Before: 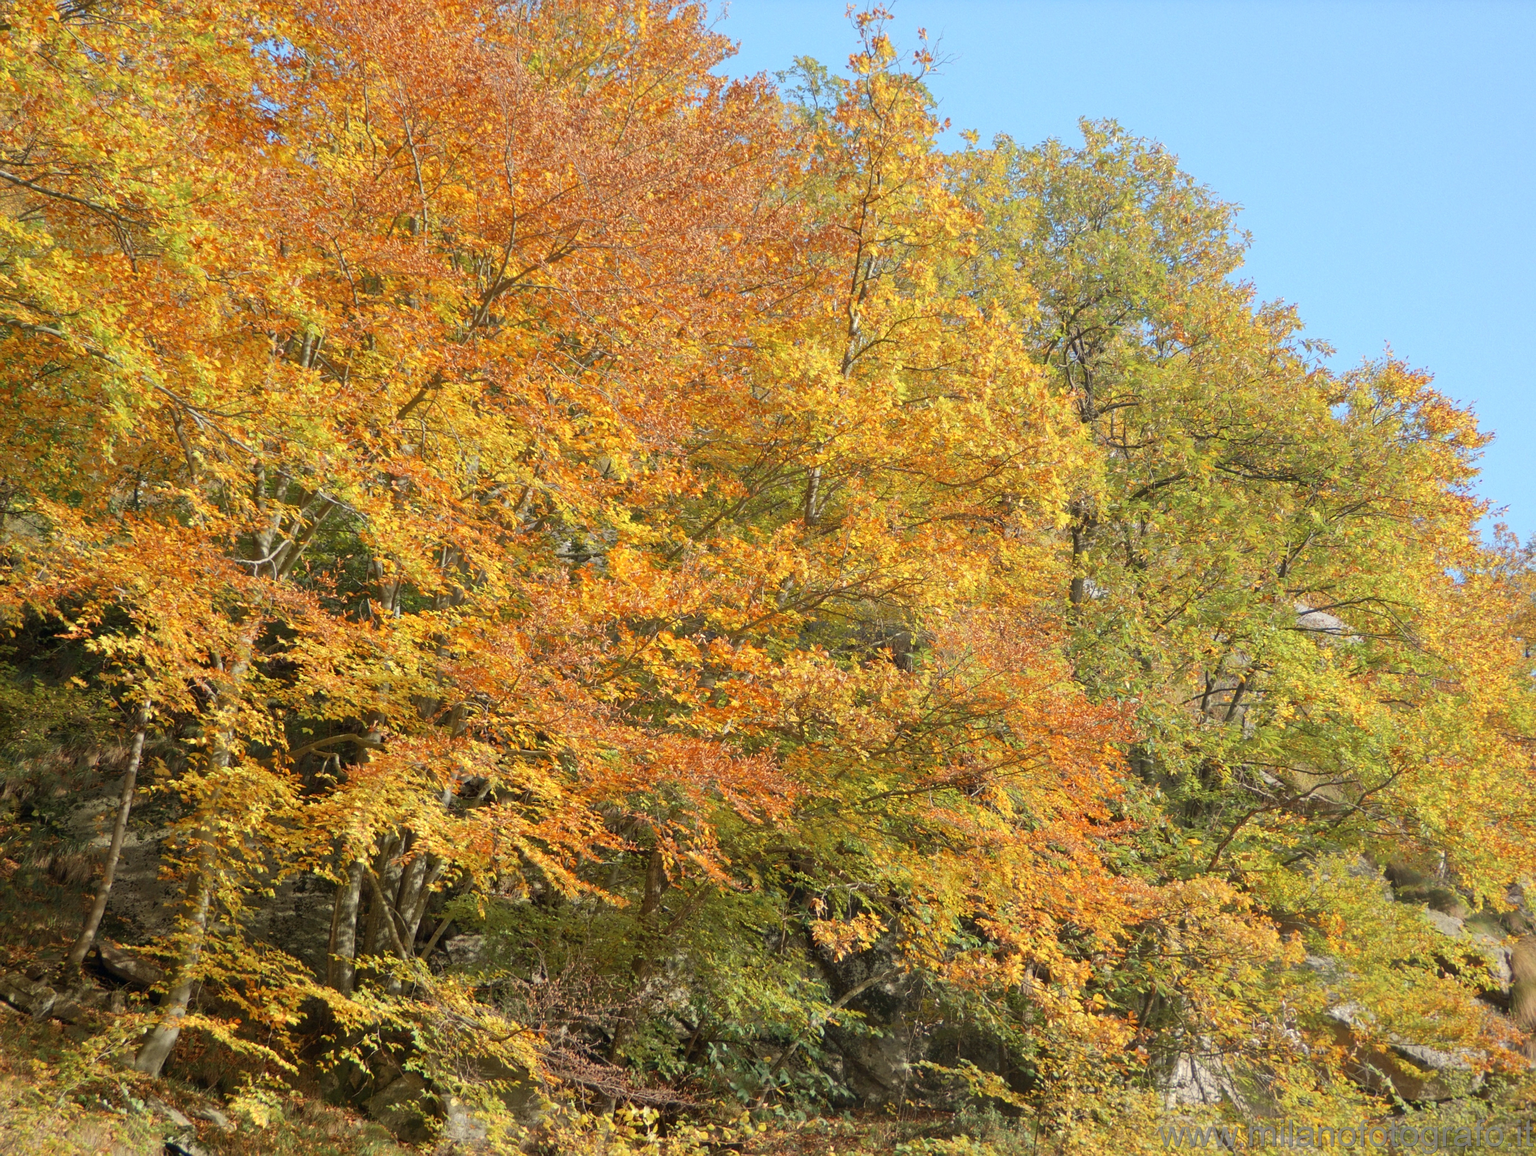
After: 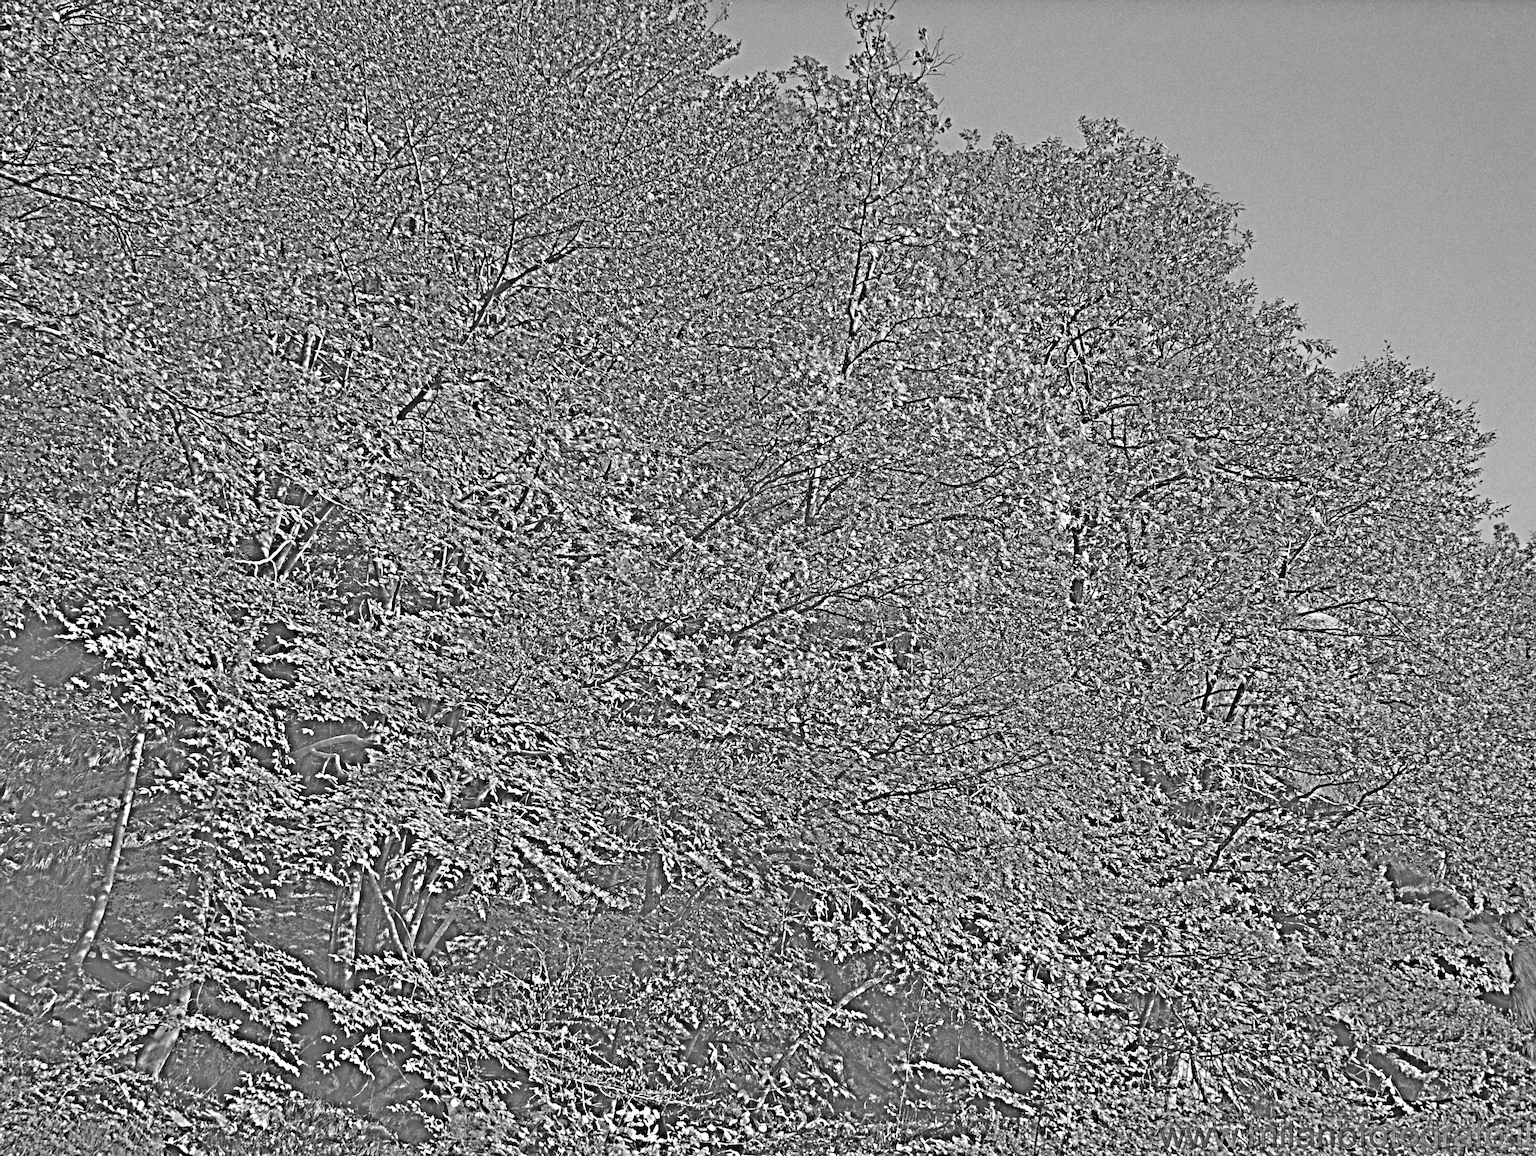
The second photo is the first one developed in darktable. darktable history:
tone equalizer: -8 EV -1.08 EV, -7 EV -1.01 EV, -6 EV -0.867 EV, -5 EV -0.578 EV, -3 EV 0.578 EV, -2 EV 0.867 EV, -1 EV 1.01 EV, +0 EV 1.08 EV, edges refinement/feathering 500, mask exposure compensation -1.57 EV, preserve details no
highpass: on, module defaults
grain: coarseness 0.09 ISO
